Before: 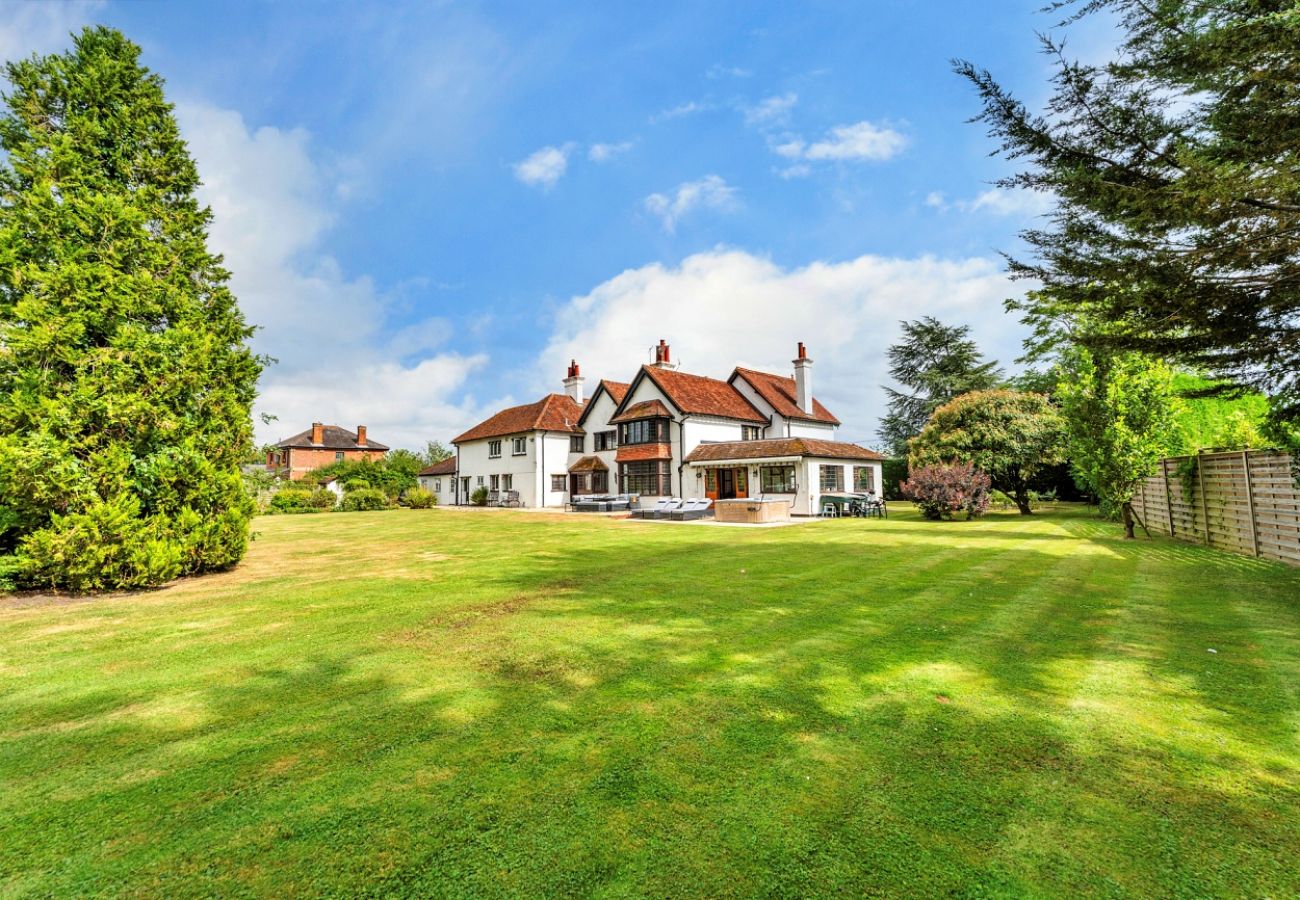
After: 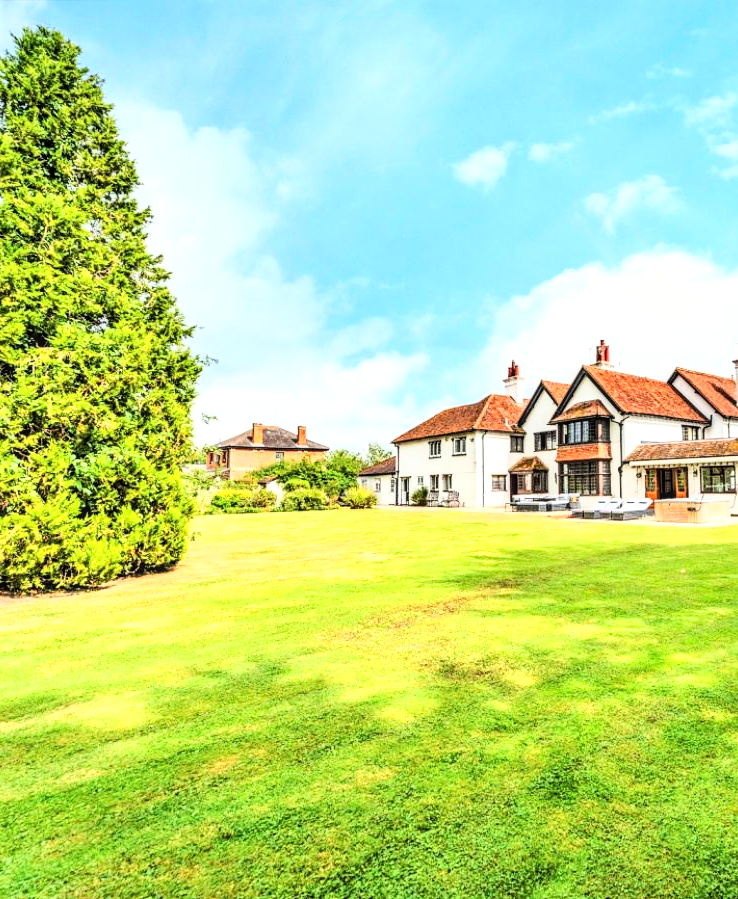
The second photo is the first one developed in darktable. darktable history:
local contrast: detail 130%
crop: left 4.66%, right 38.528%
base curve: curves: ch0 [(0, 0) (0.007, 0.004) (0.027, 0.03) (0.046, 0.07) (0.207, 0.54) (0.442, 0.872) (0.673, 0.972) (1, 1)]
